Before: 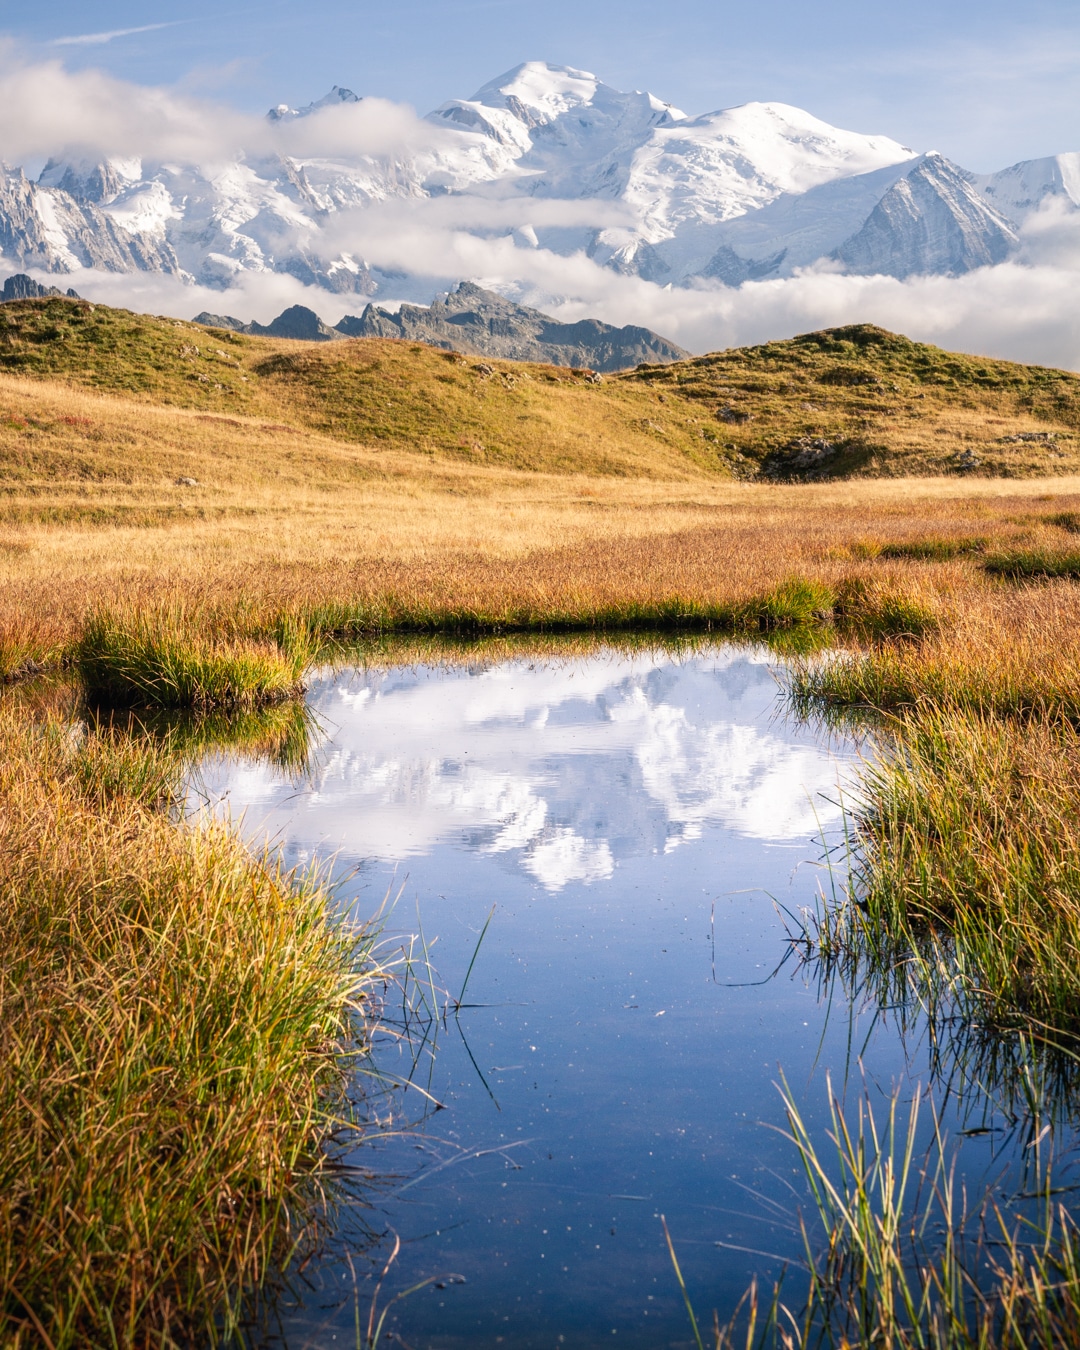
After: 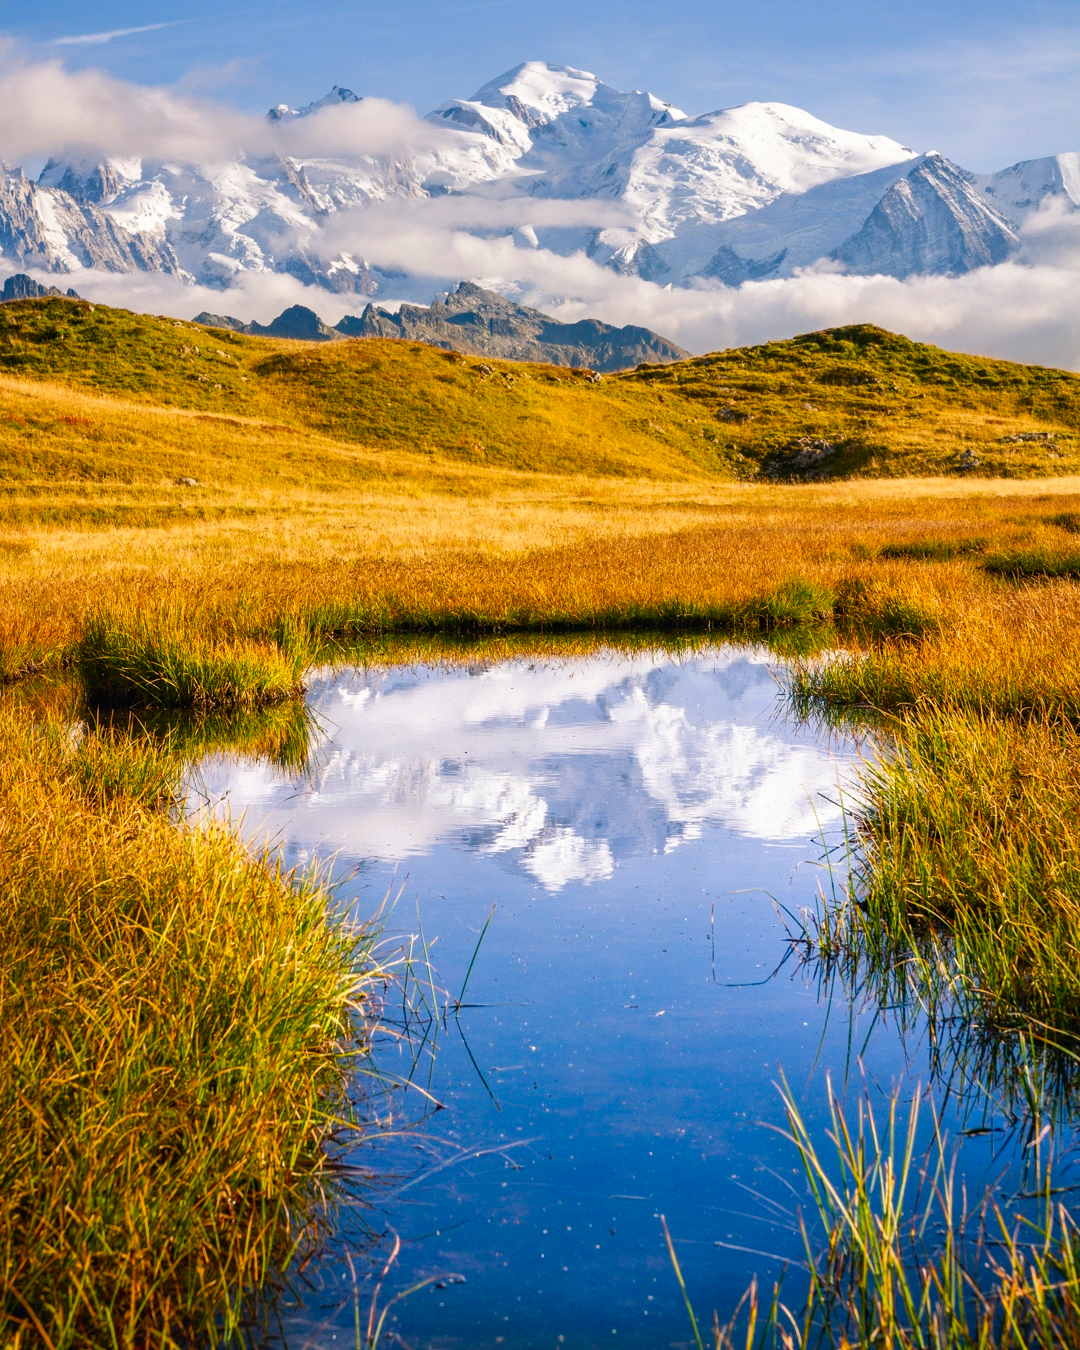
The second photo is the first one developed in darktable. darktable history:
color balance rgb: shadows lift › hue 85.89°, perceptual saturation grading › global saturation 36.068%, perceptual saturation grading › shadows 35.559%, global vibrance 20%
shadows and highlights: soften with gaussian
